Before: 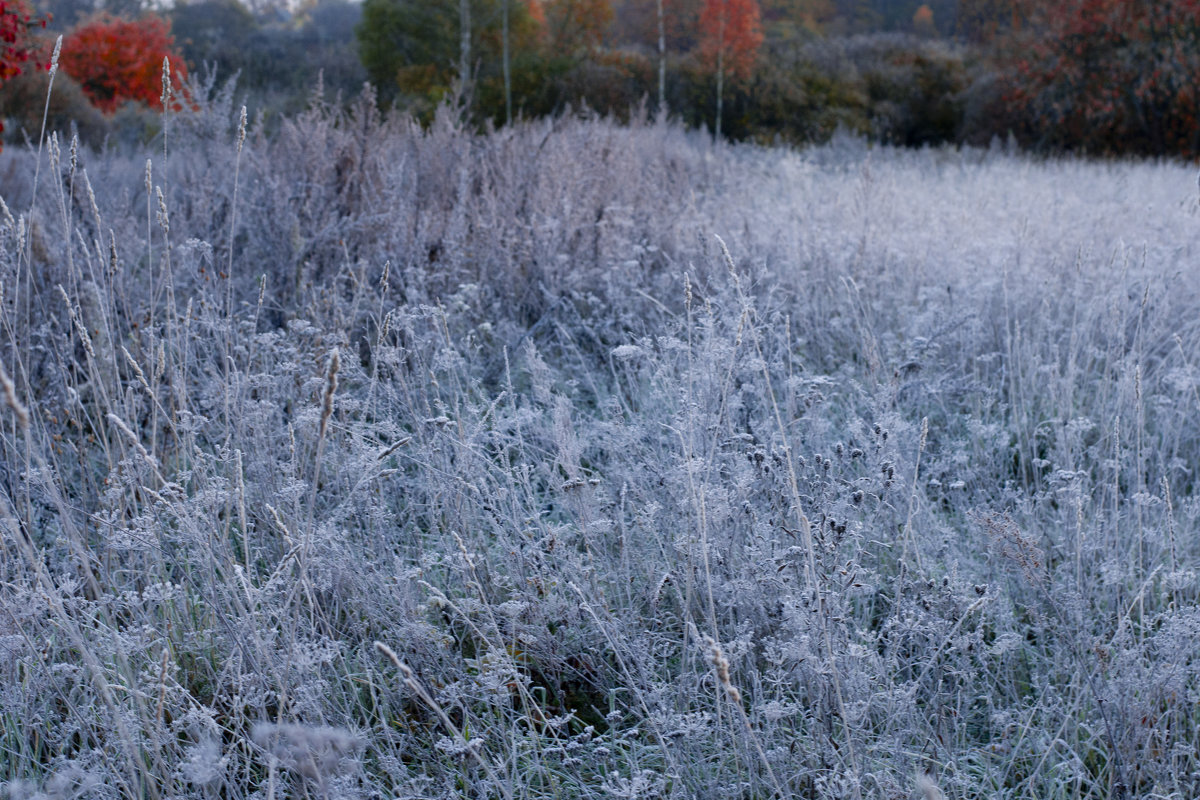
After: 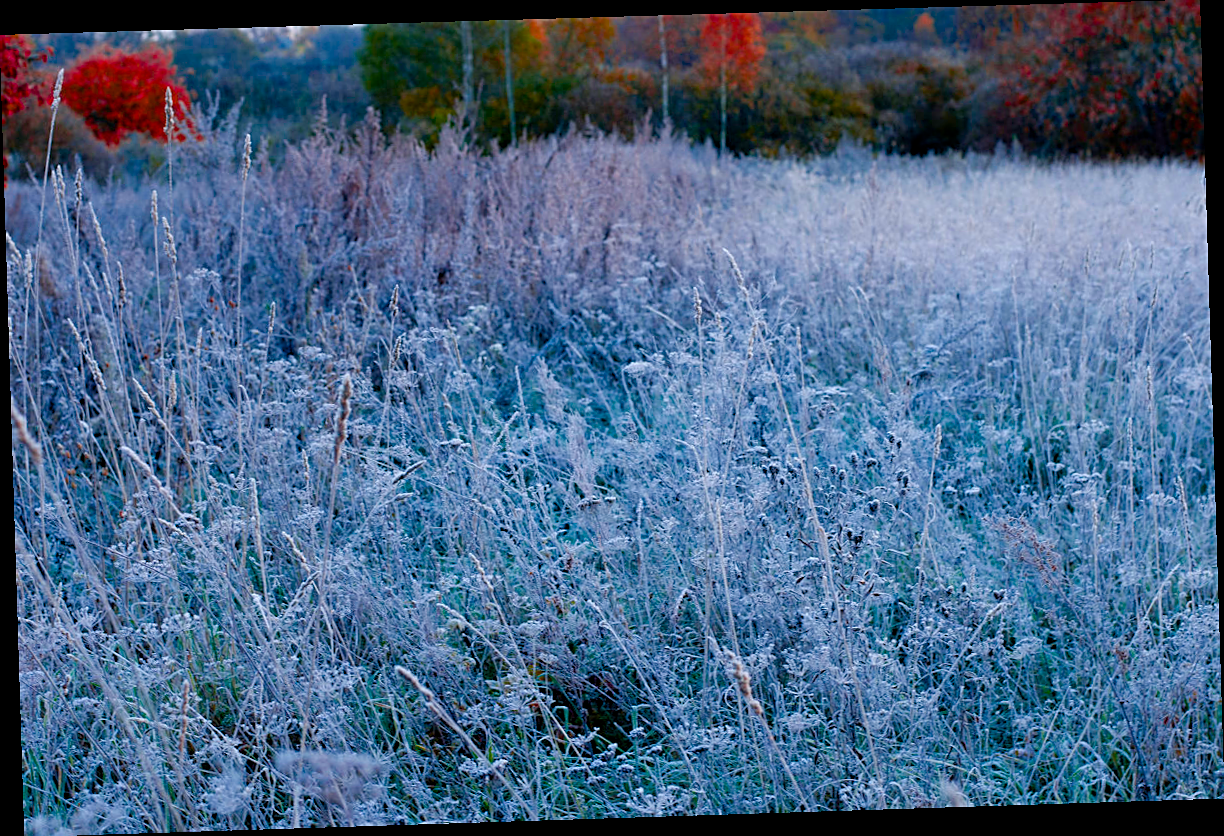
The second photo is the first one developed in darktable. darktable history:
rotate and perspective: rotation -1.77°, lens shift (horizontal) 0.004, automatic cropping off
sharpen: on, module defaults
color balance rgb: perceptual saturation grading › global saturation 20%, perceptual saturation grading › highlights -25%, perceptual saturation grading › shadows 50.52%, global vibrance 40.24%
